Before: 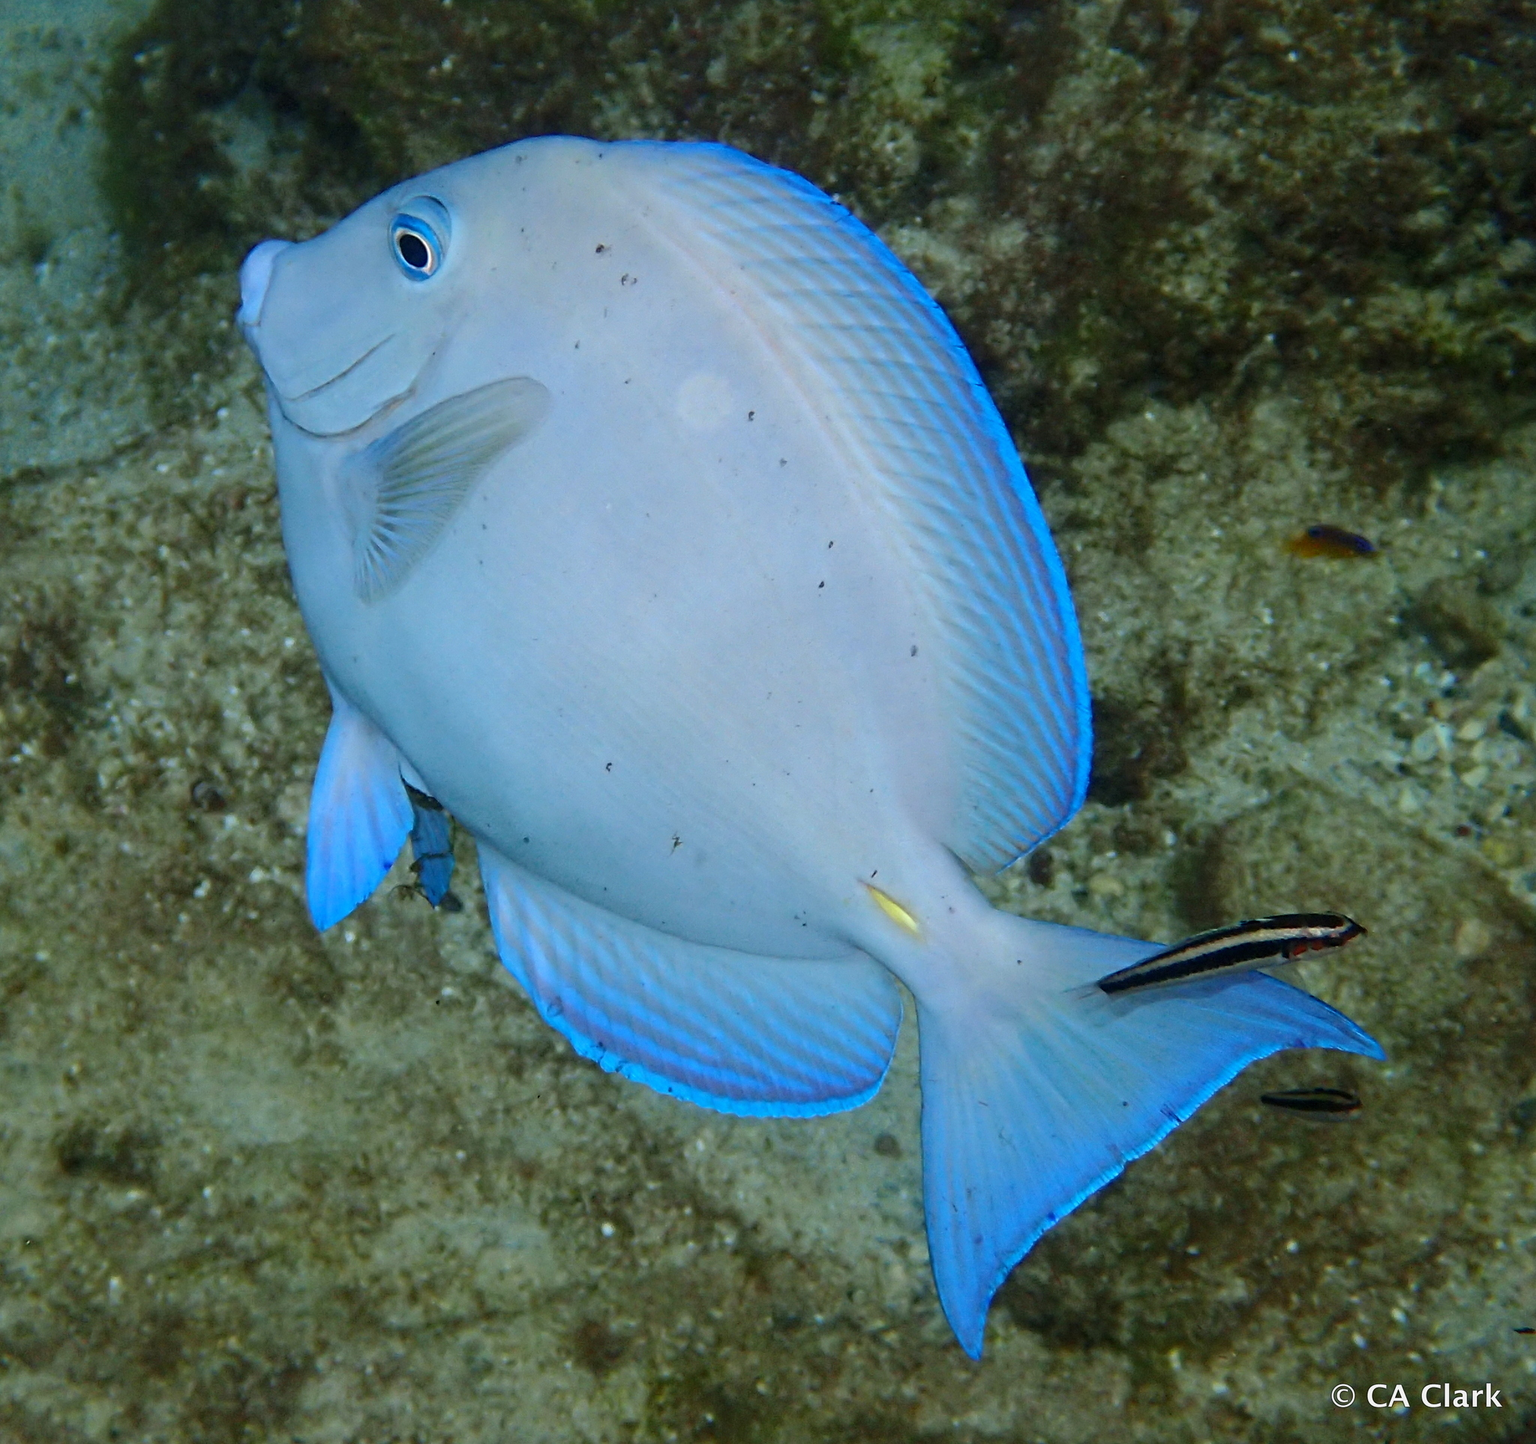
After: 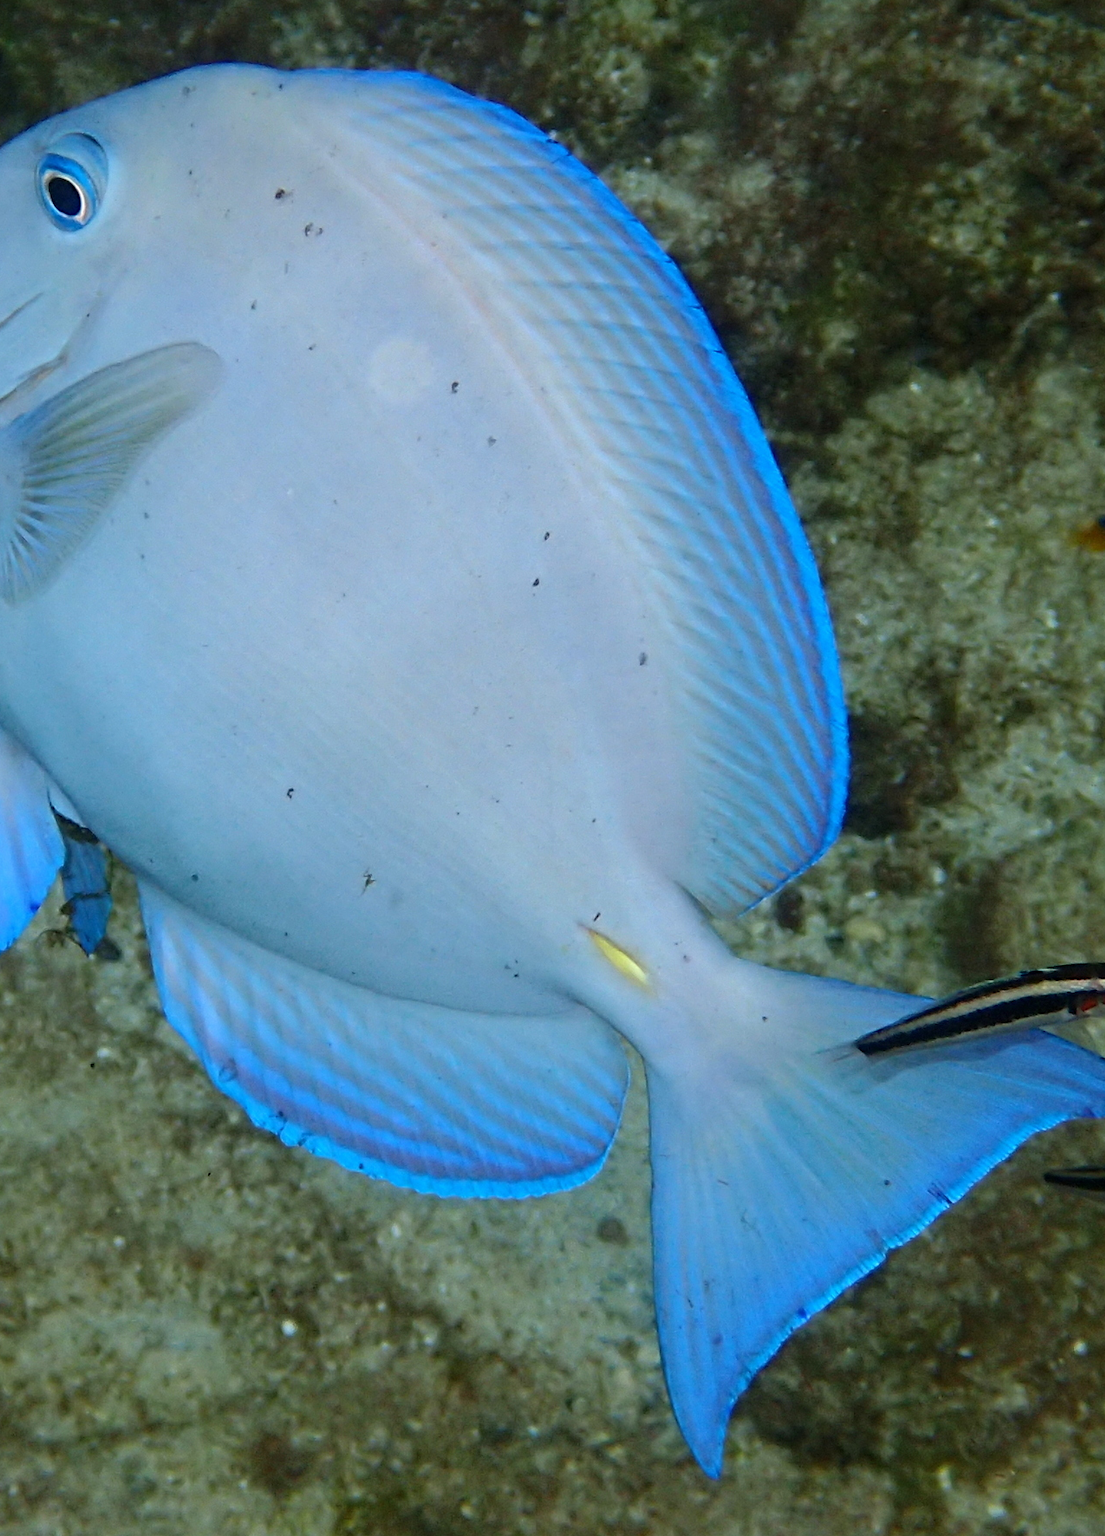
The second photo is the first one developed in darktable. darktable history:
crop and rotate: left 23.31%, top 5.633%, right 14.386%, bottom 2.358%
